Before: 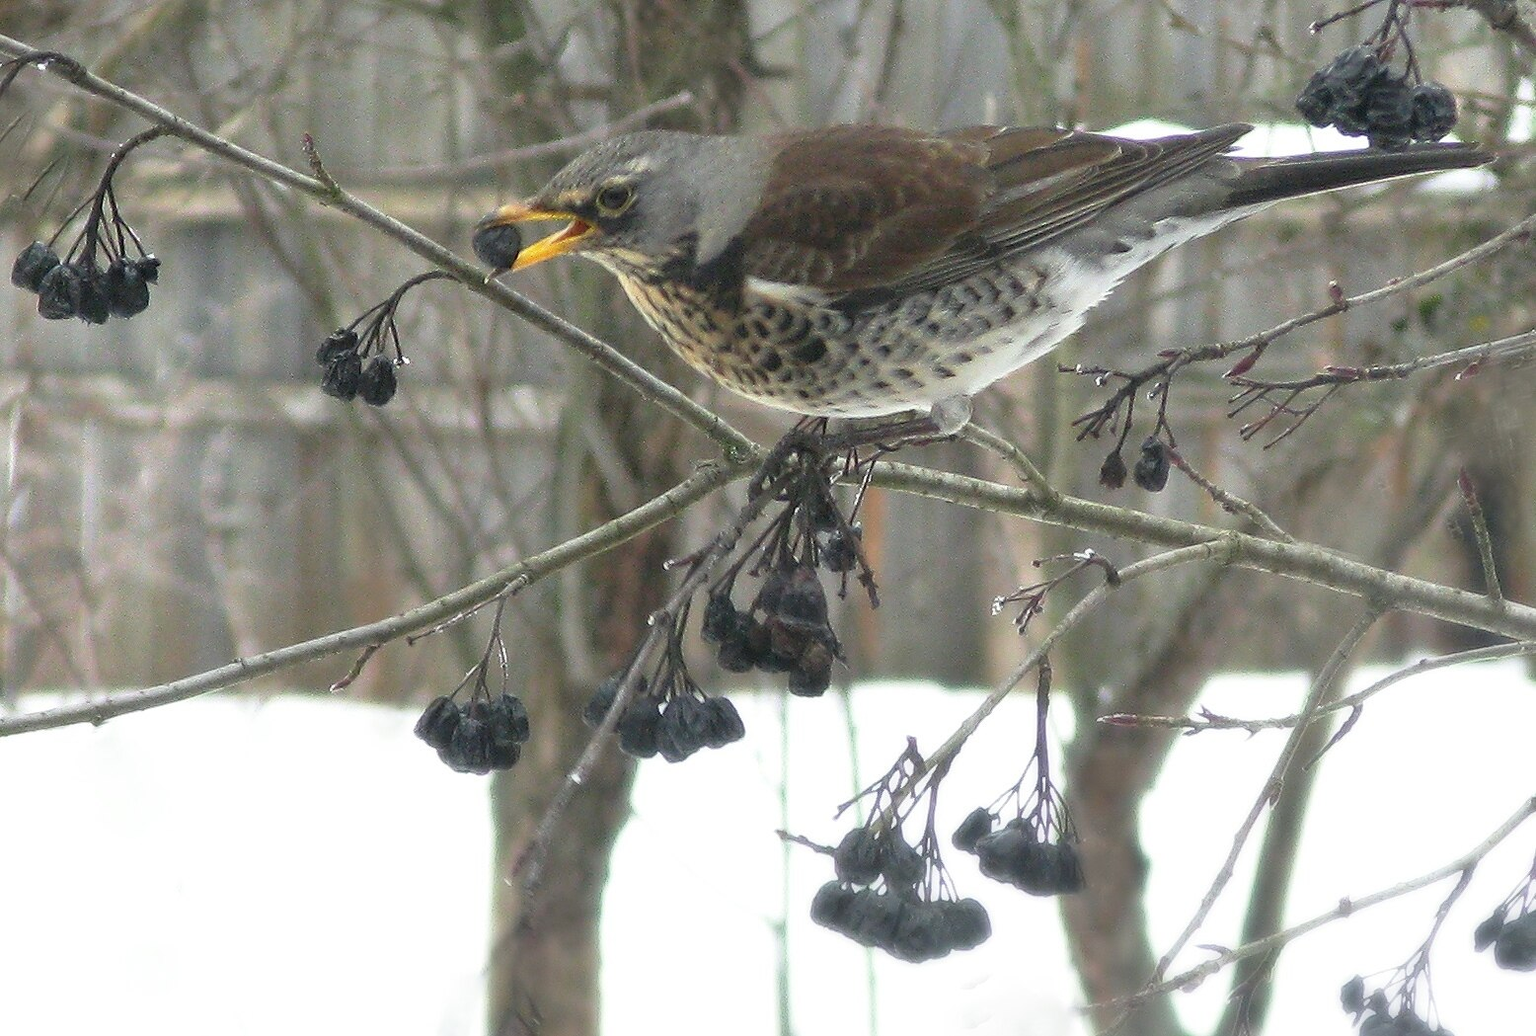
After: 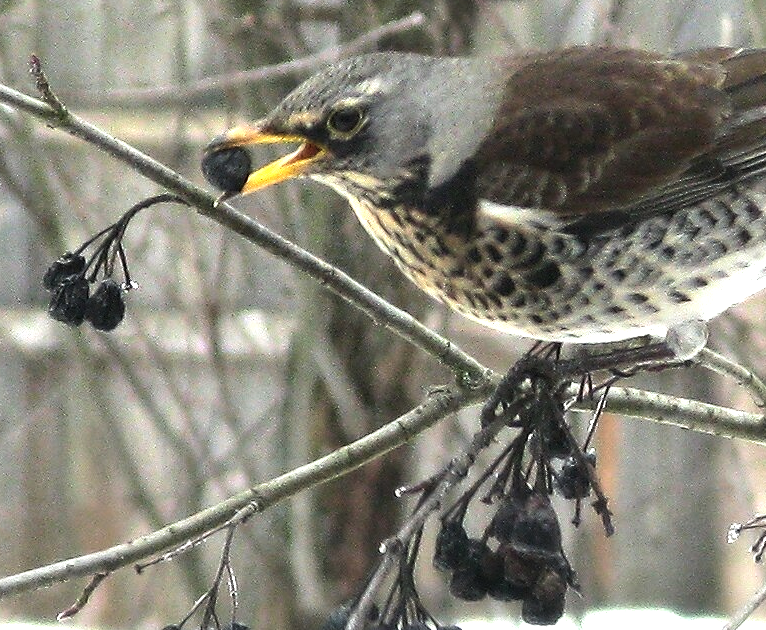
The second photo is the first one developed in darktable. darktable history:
tone equalizer: -8 EV -1.08 EV, -7 EV -1.01 EV, -6 EV -0.867 EV, -5 EV -0.578 EV, -3 EV 0.578 EV, -2 EV 0.867 EV, -1 EV 1.01 EV, +0 EV 1.08 EV, edges refinement/feathering 500, mask exposure compensation -1.57 EV, preserve details no
crop: left 17.835%, top 7.675%, right 32.881%, bottom 32.213%
